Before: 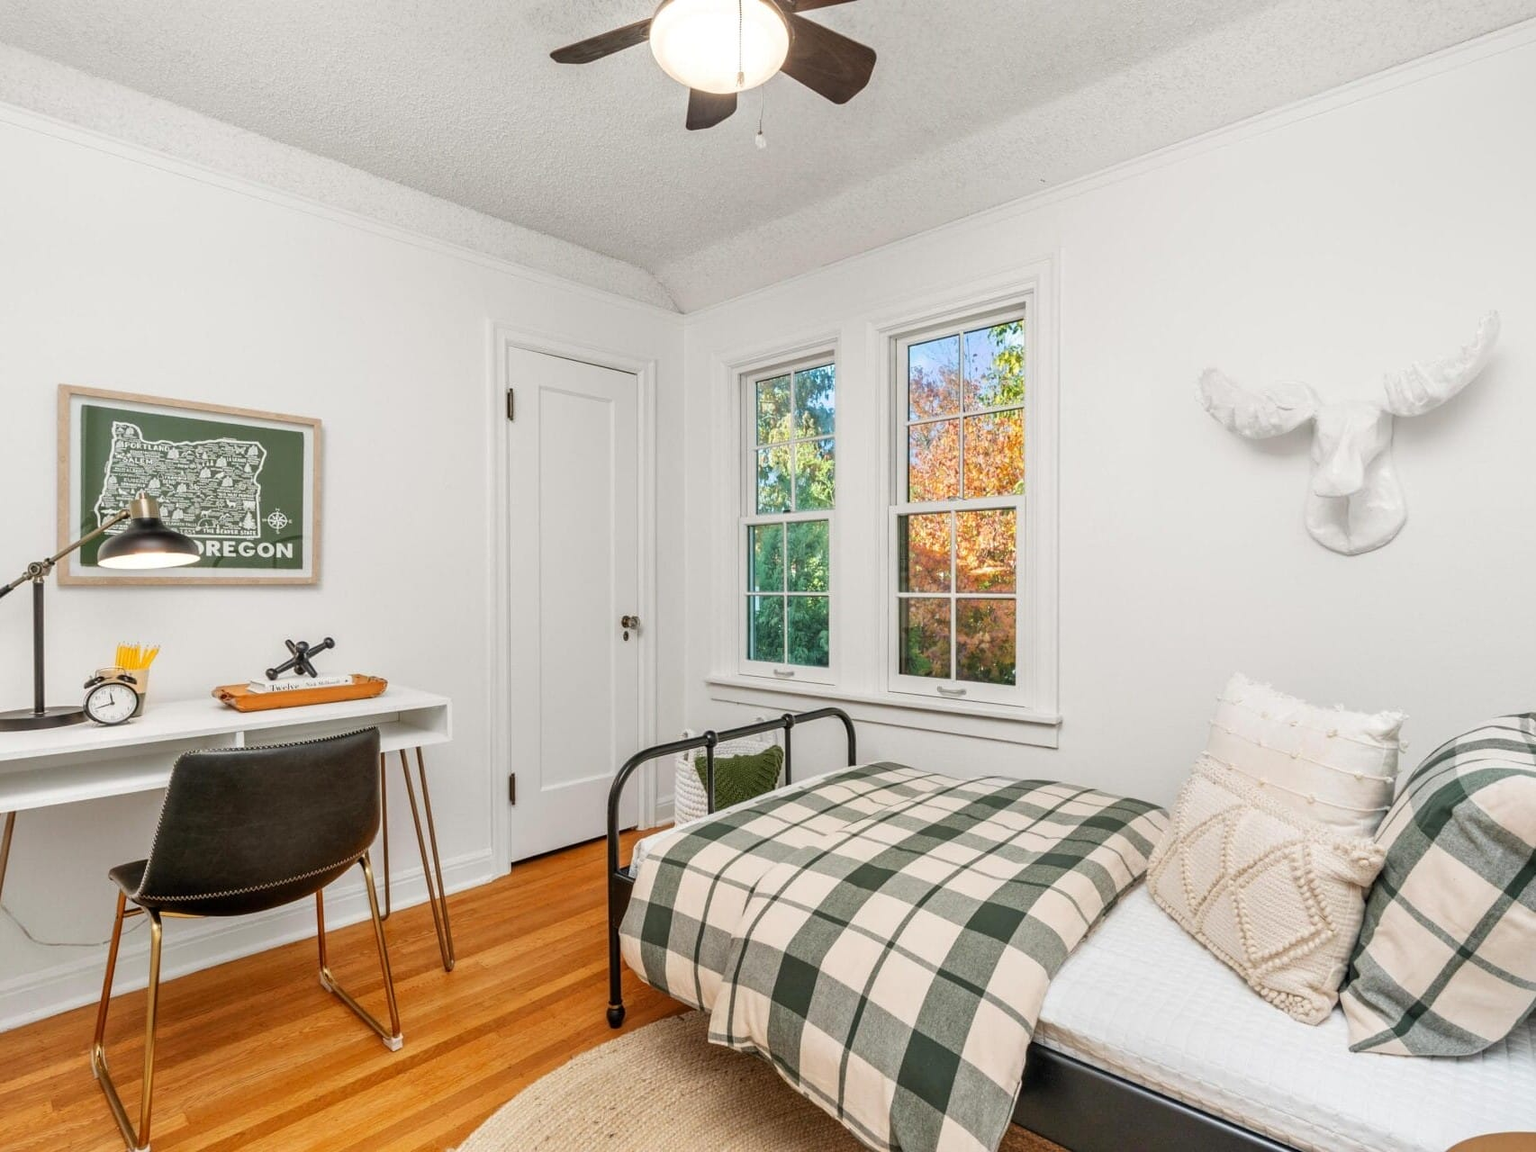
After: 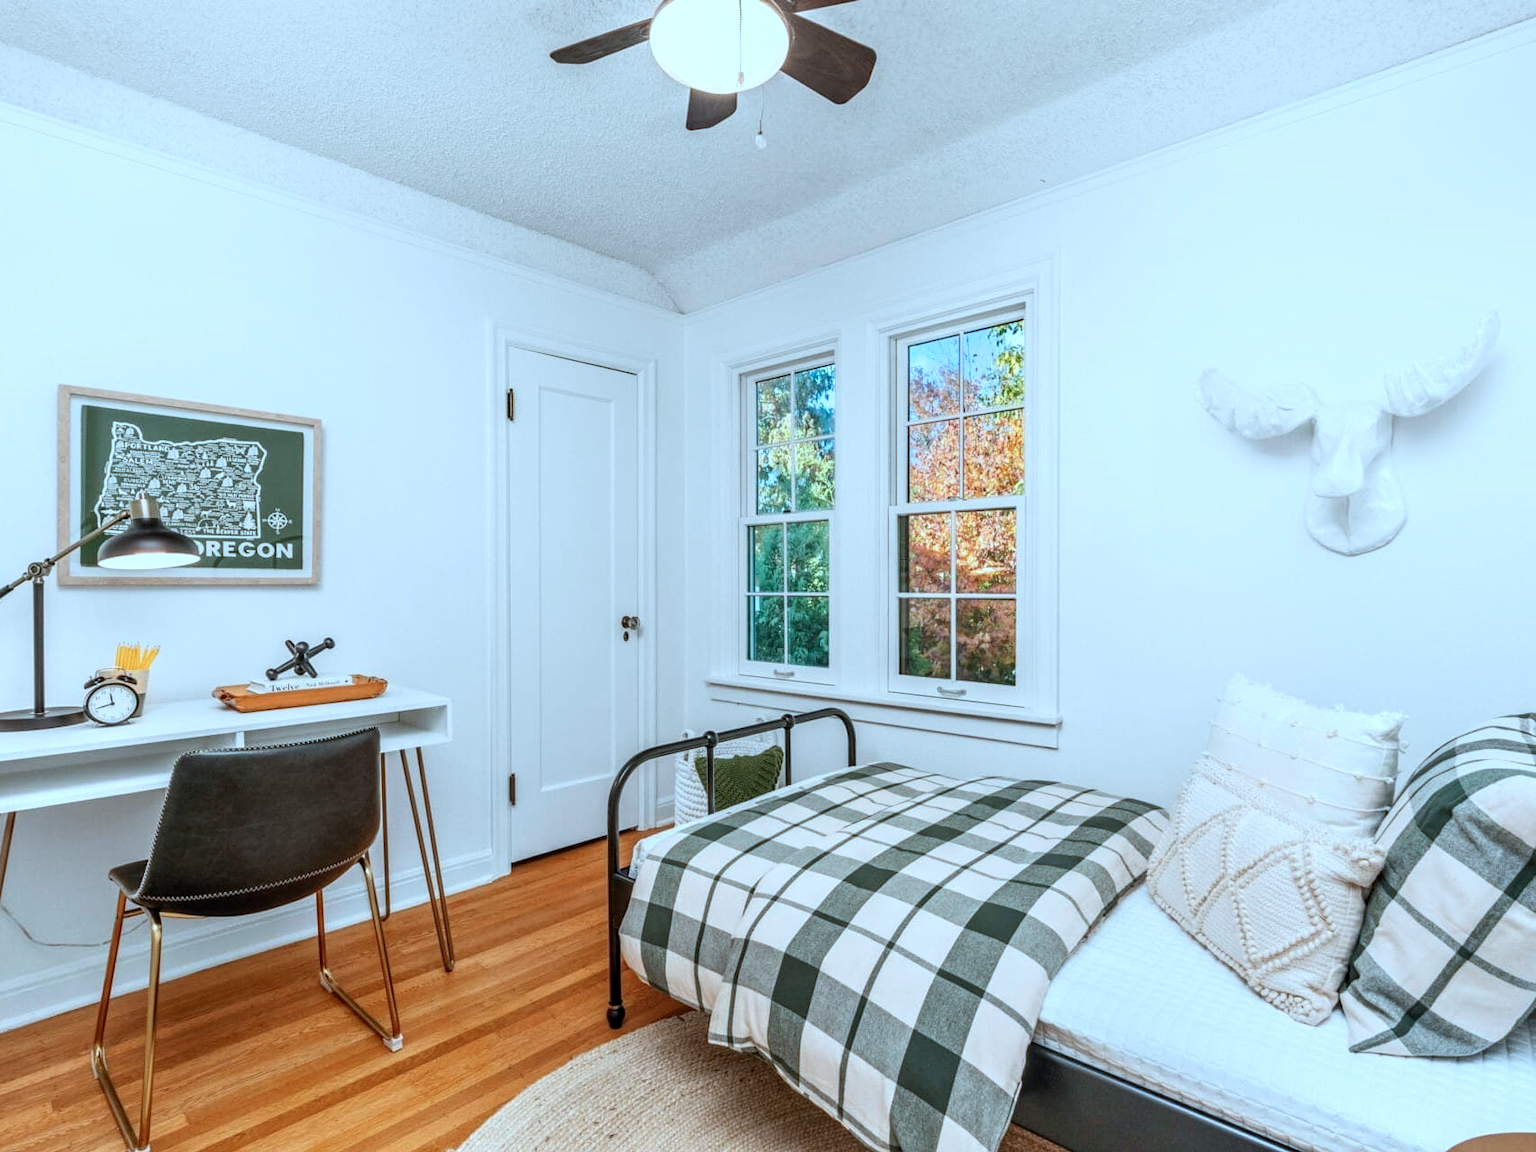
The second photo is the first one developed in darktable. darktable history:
local contrast: on, module defaults
shadows and highlights: shadows -1.77, highlights 38.12
color correction: highlights a* -9.54, highlights b* -21.37
